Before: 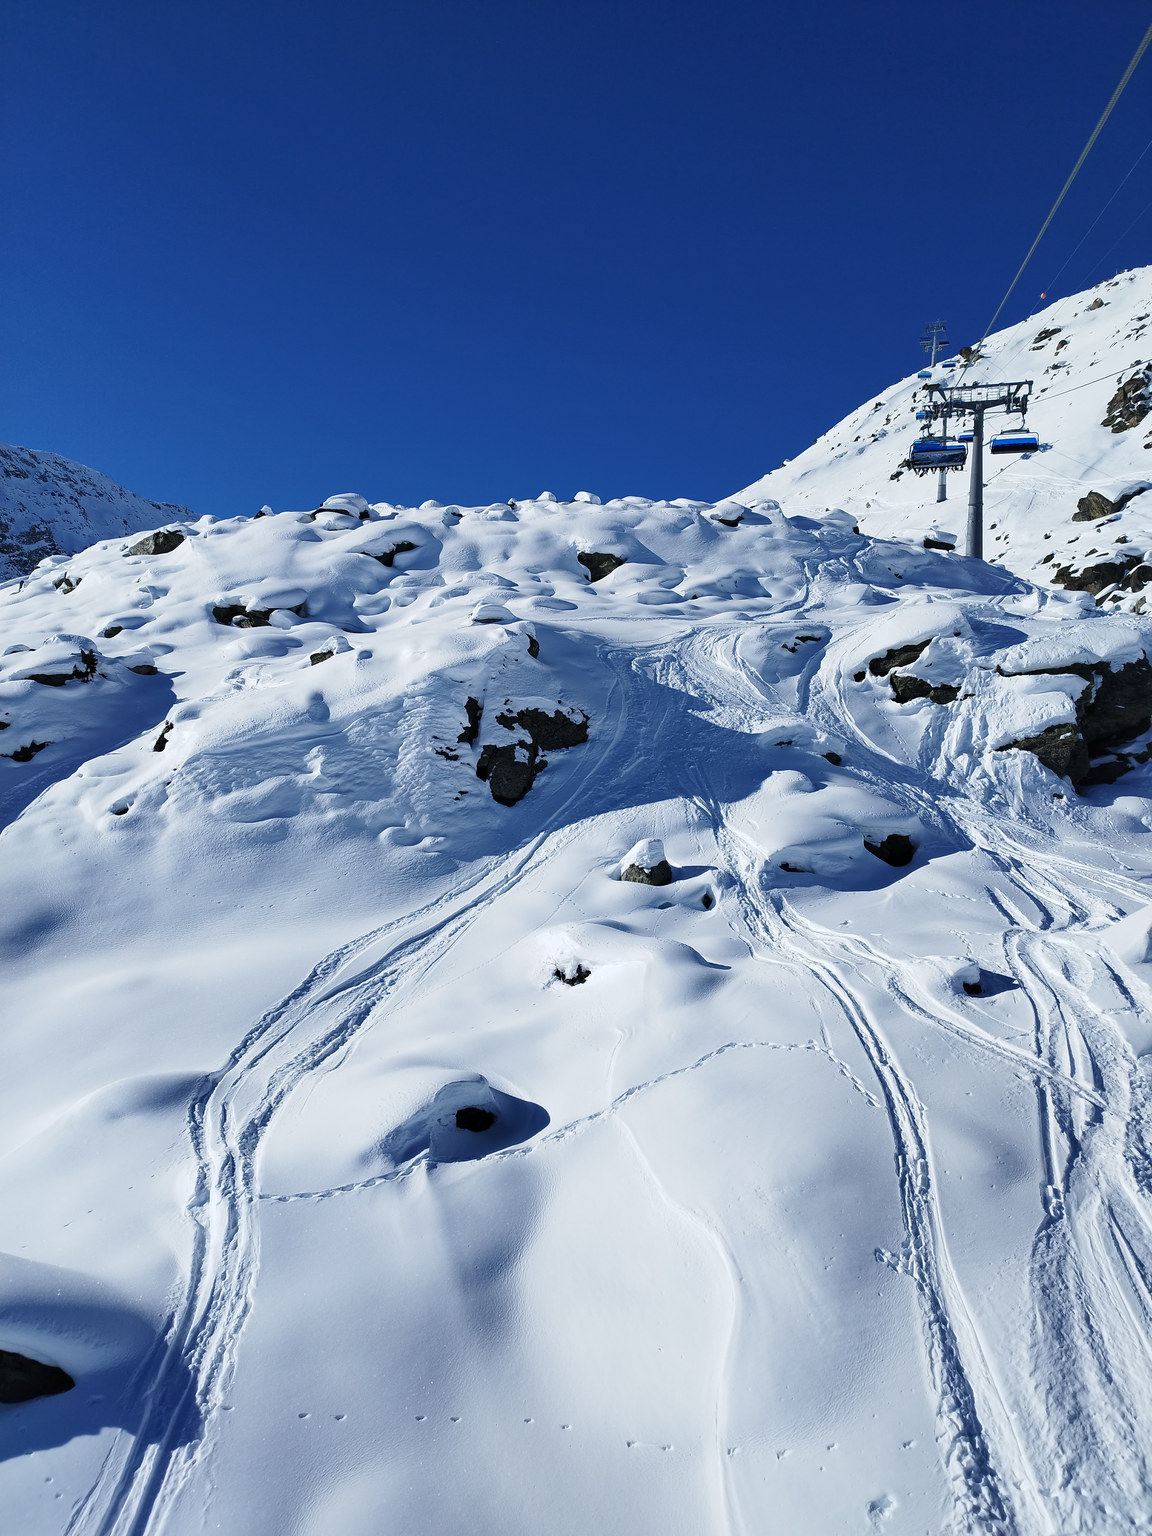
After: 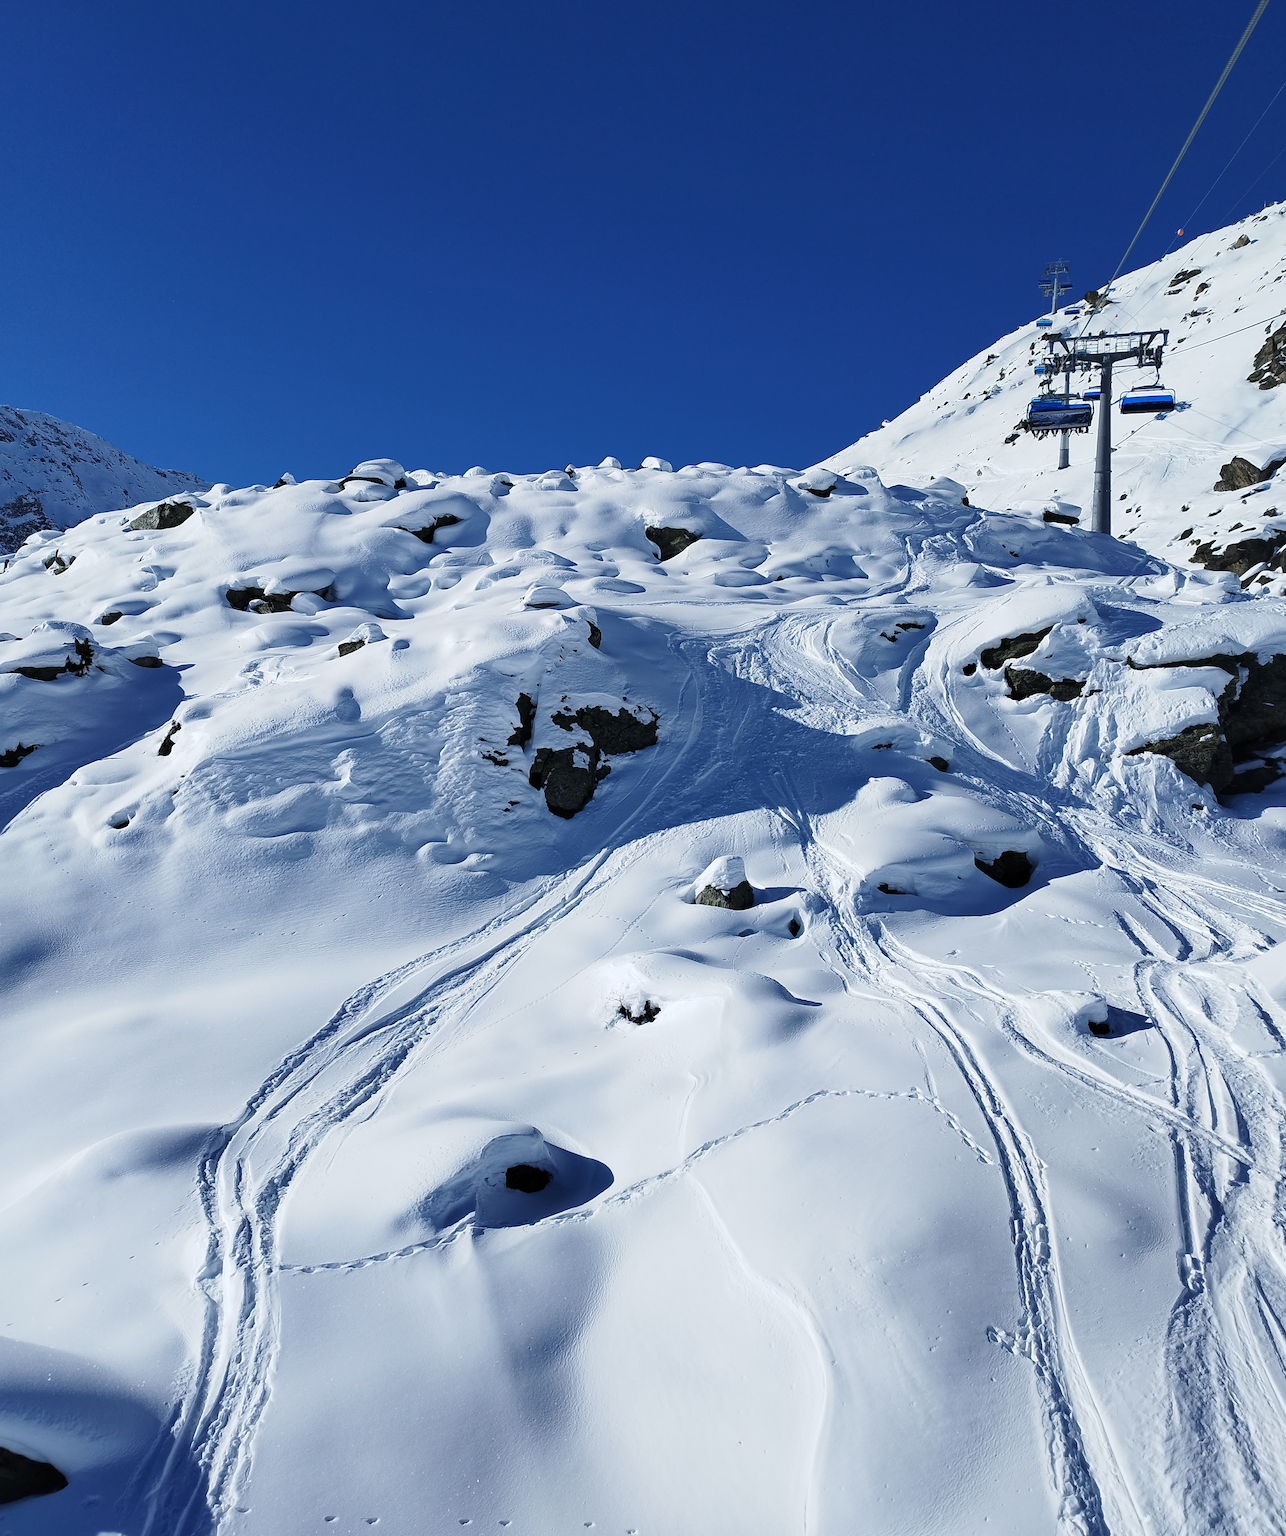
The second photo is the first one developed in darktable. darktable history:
crop: left 1.406%, top 6.149%, right 1.362%, bottom 6.801%
